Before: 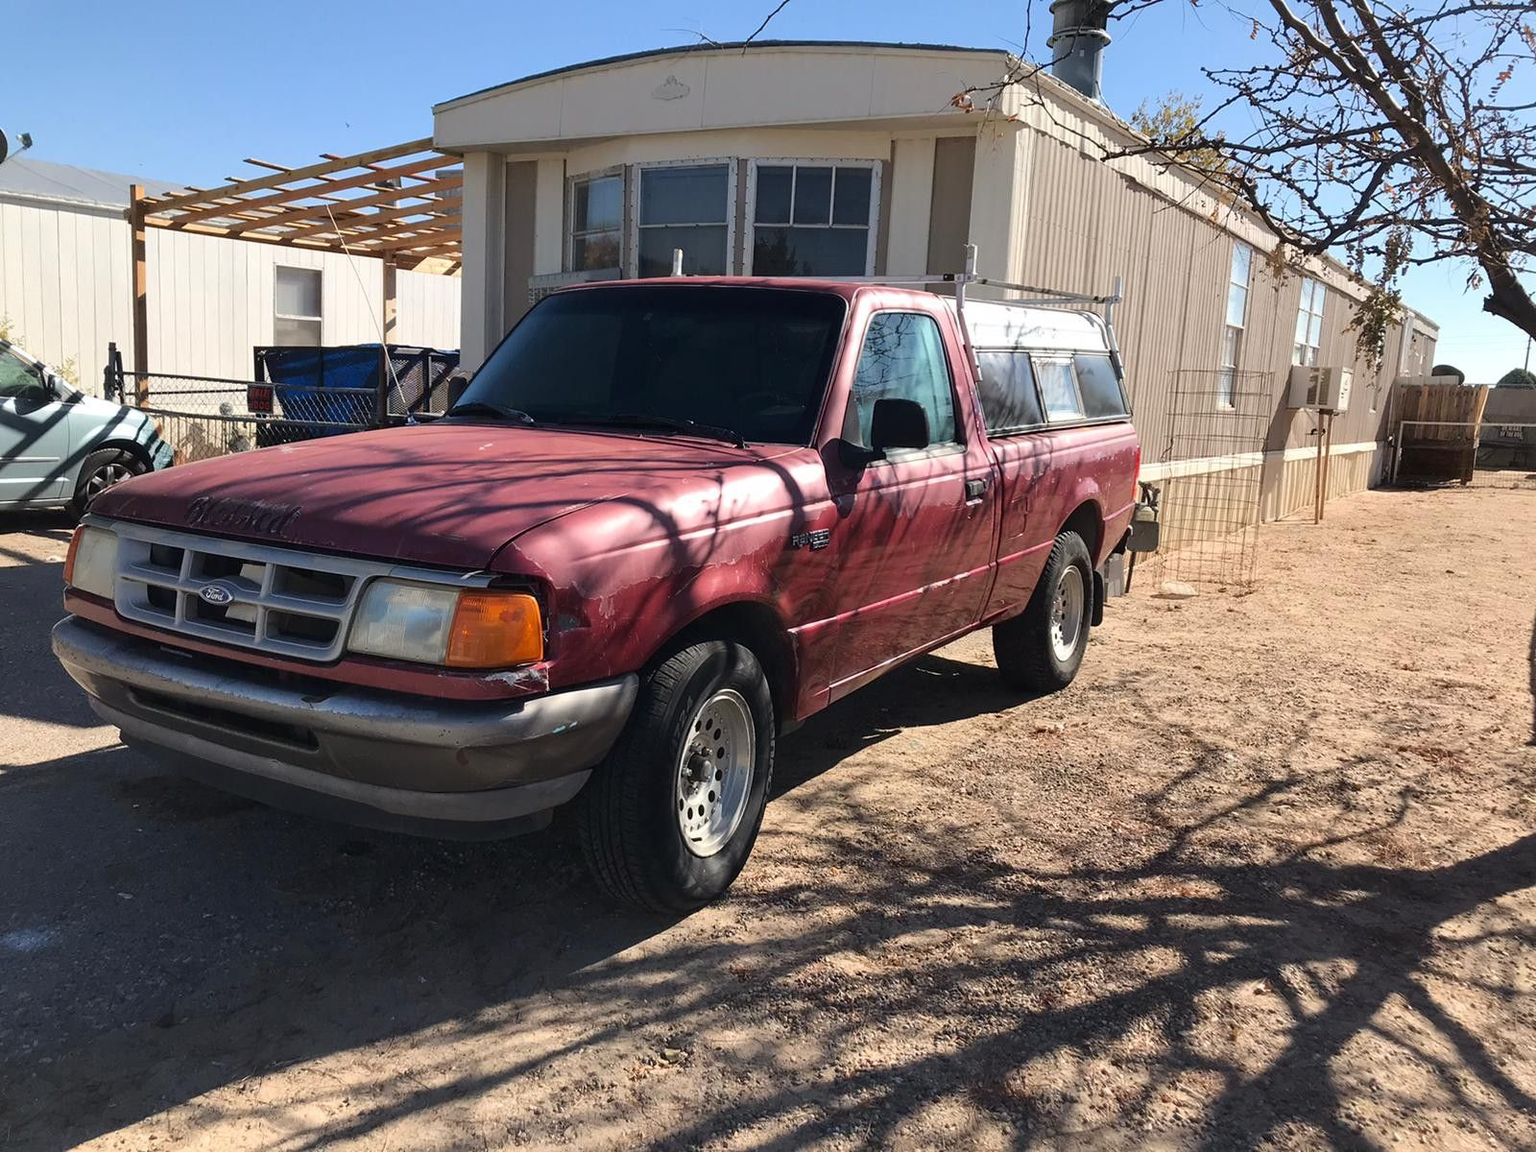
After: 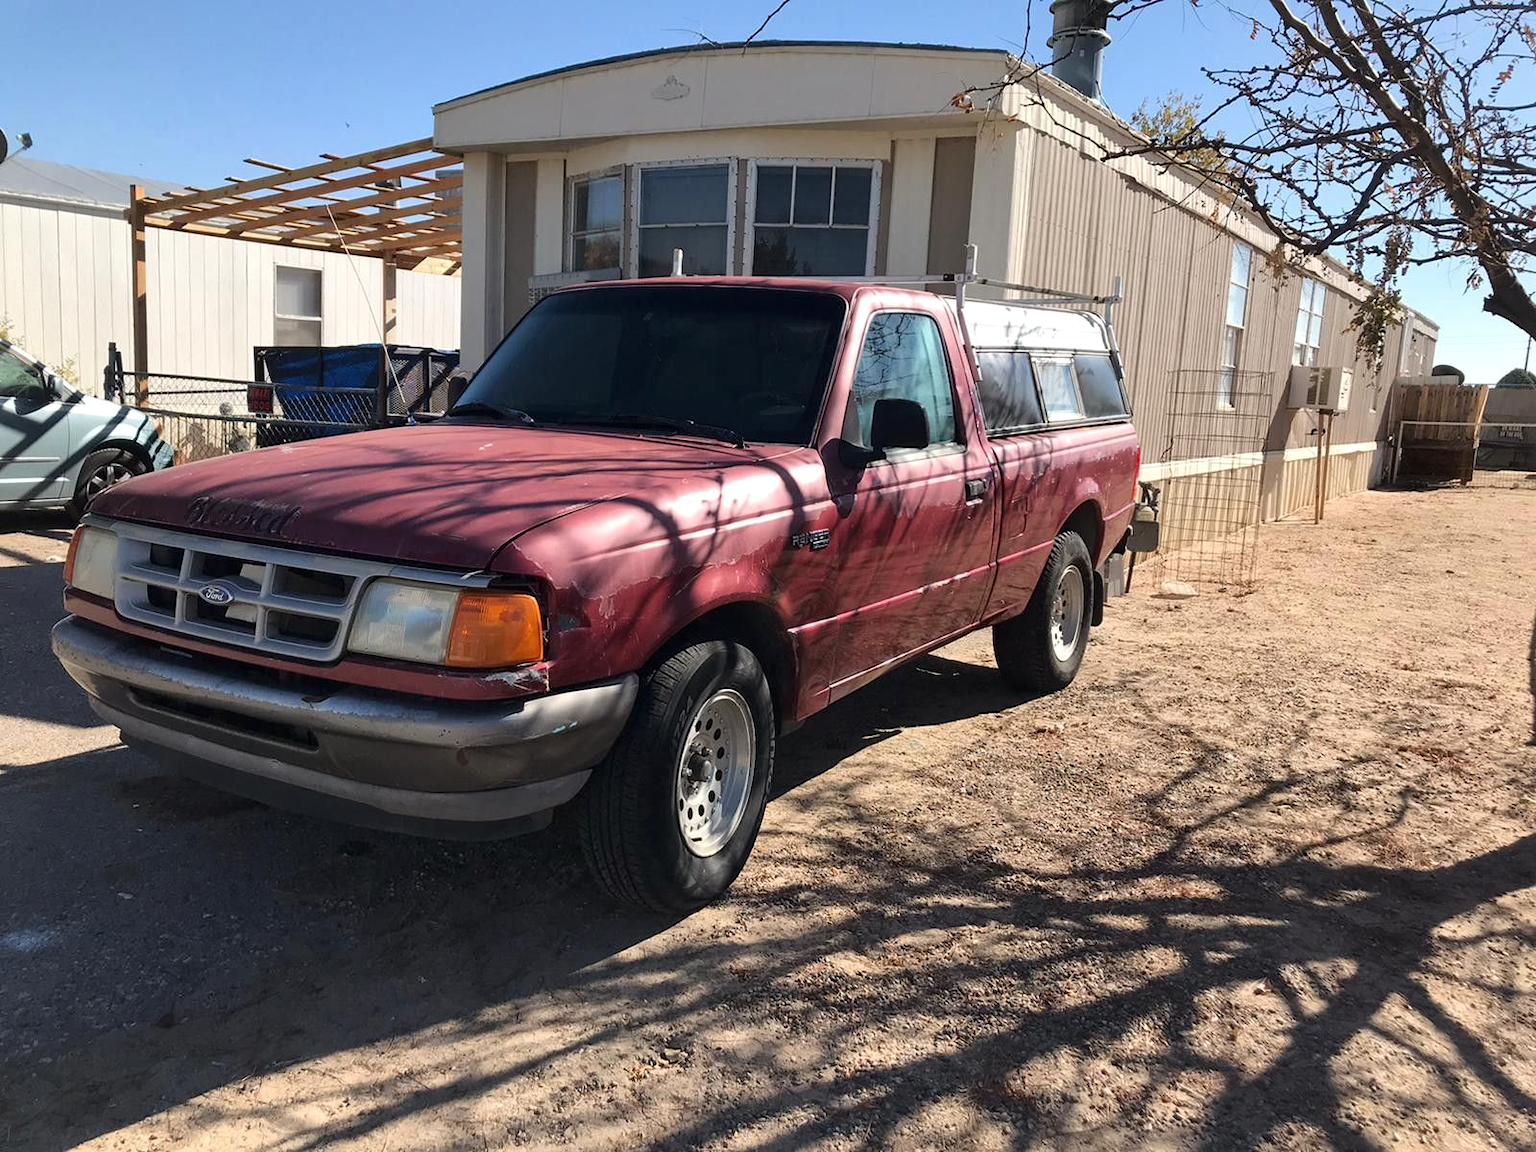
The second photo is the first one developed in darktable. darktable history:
local contrast: mode bilateral grid, contrast 20, coarseness 50, detail 120%, midtone range 0.2
color correction: saturation 0.99
